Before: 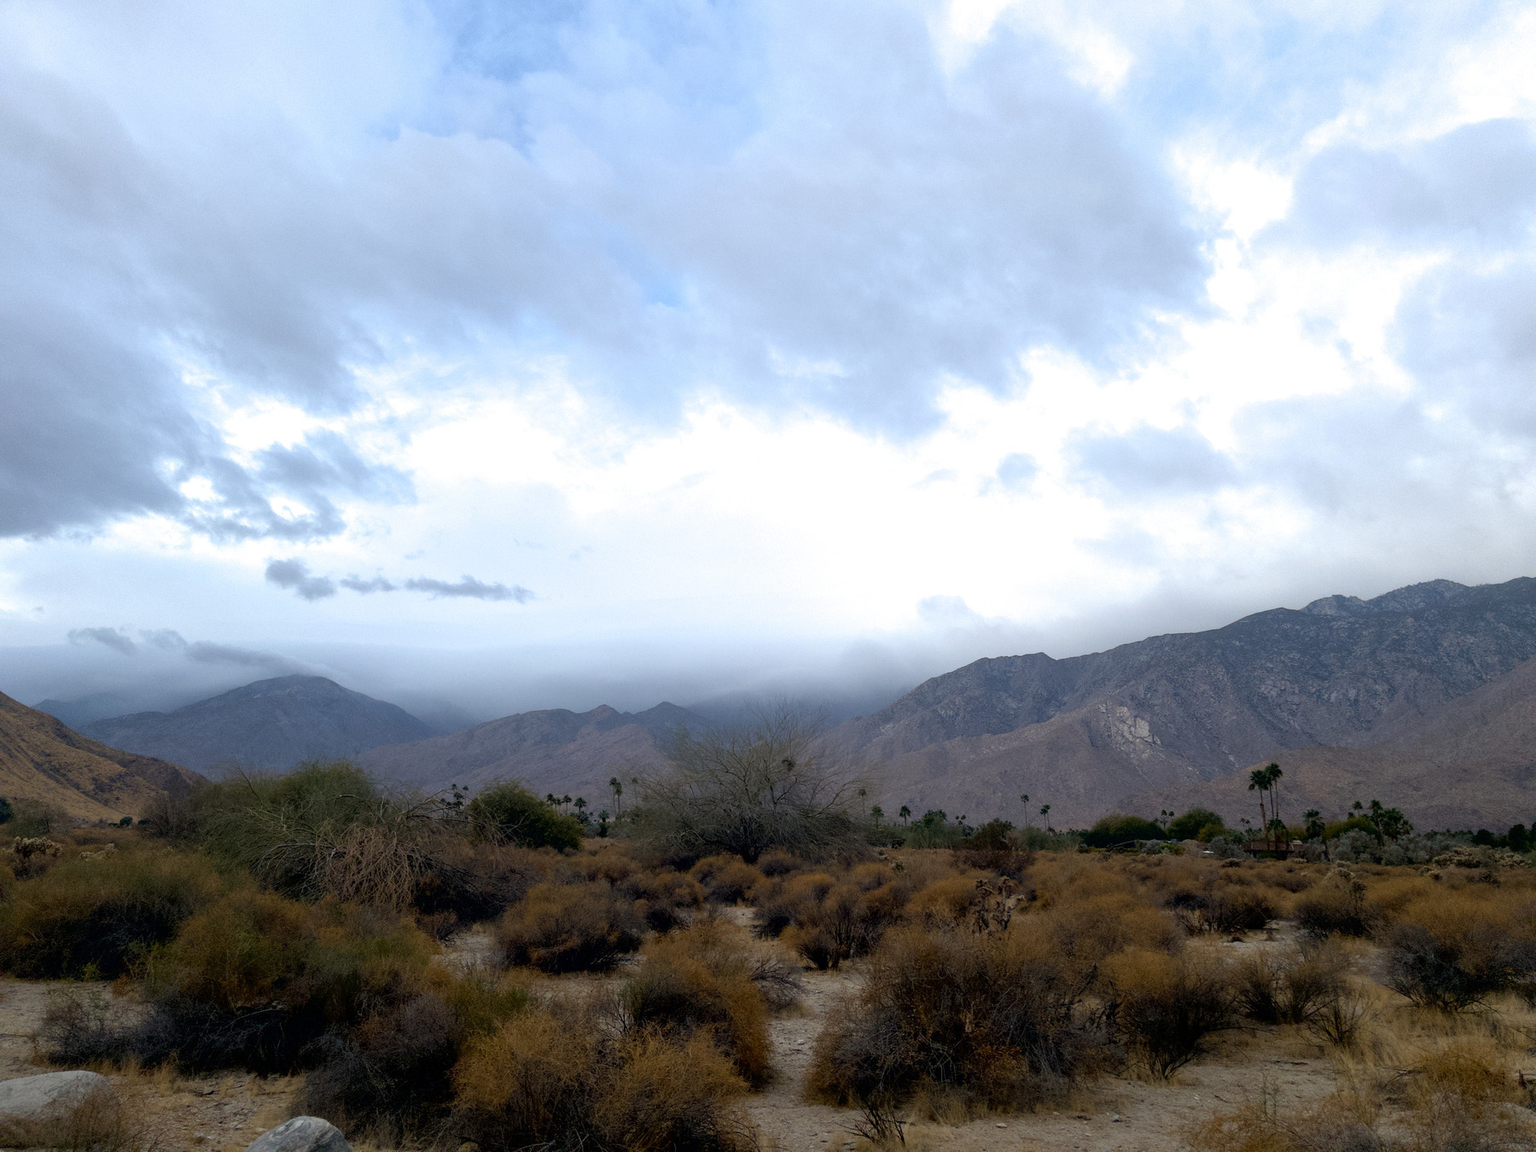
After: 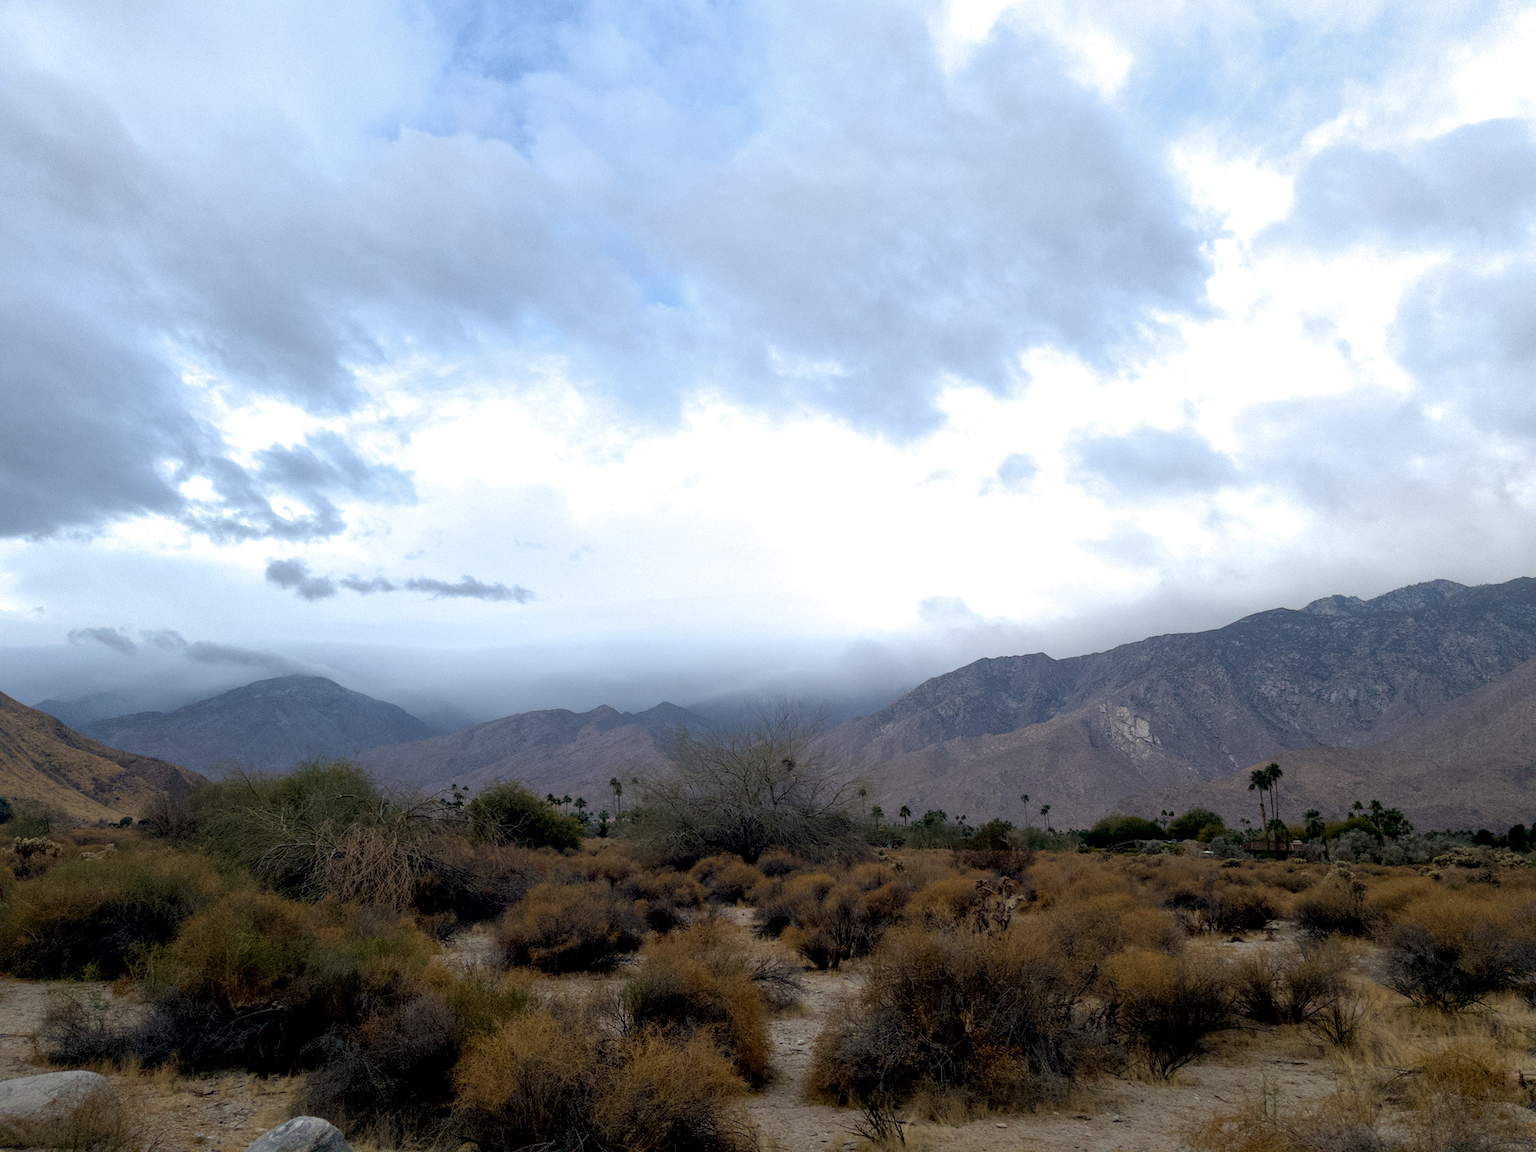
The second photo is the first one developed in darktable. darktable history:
shadows and highlights: radius 125.46, shadows 21.19, highlights -21.19, low approximation 0.01
local contrast: highlights 100%, shadows 100%, detail 120%, midtone range 0.2
